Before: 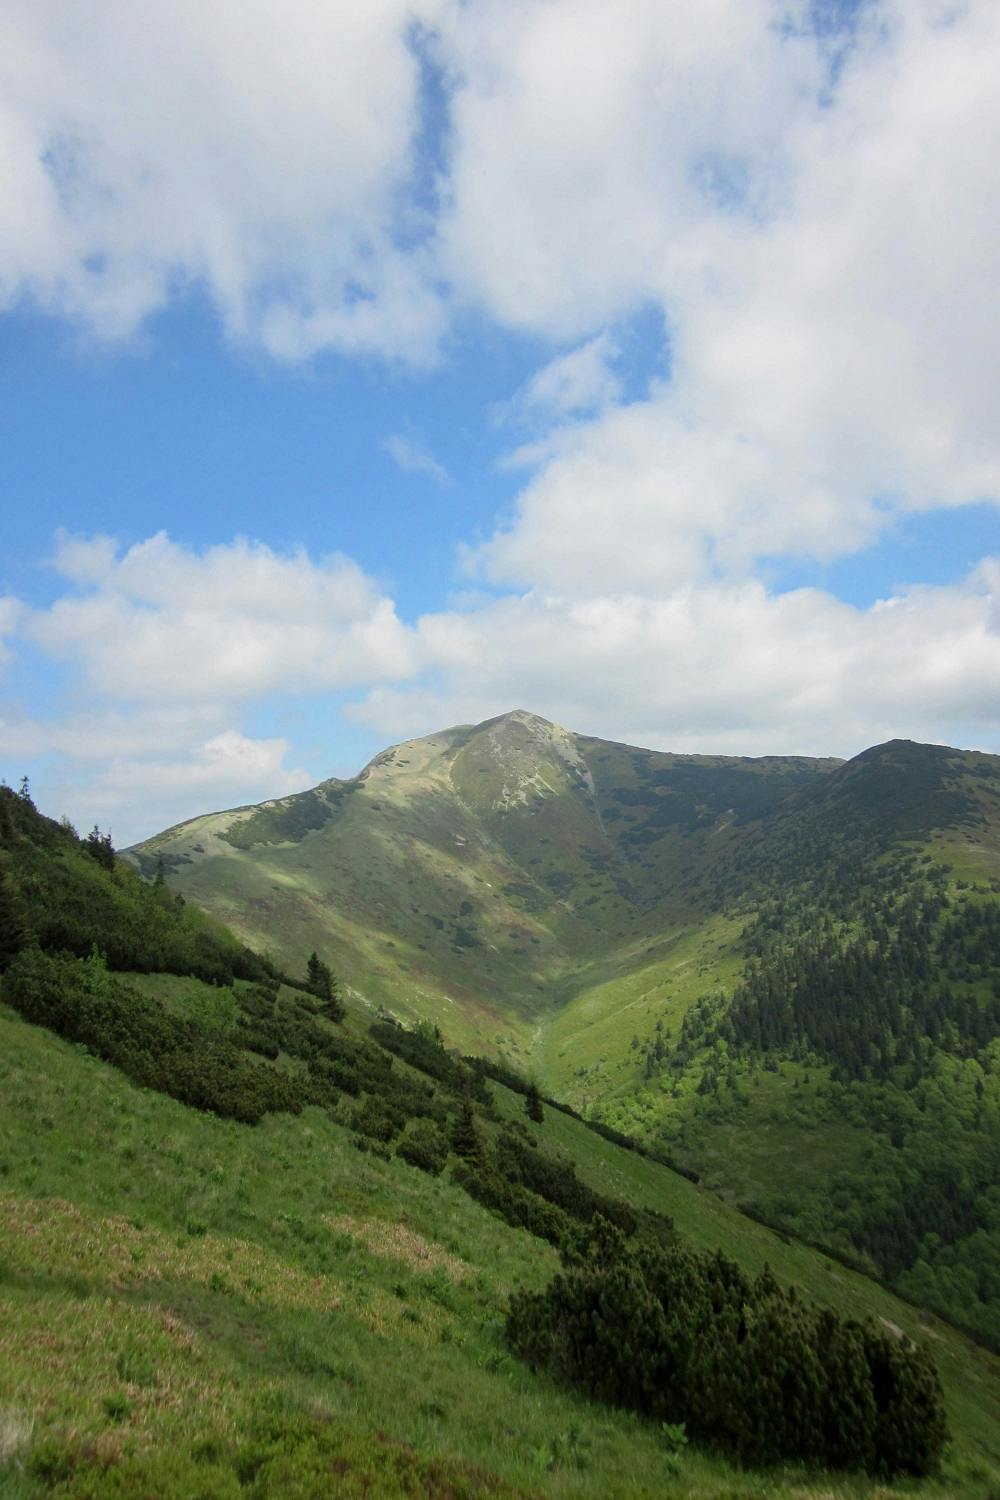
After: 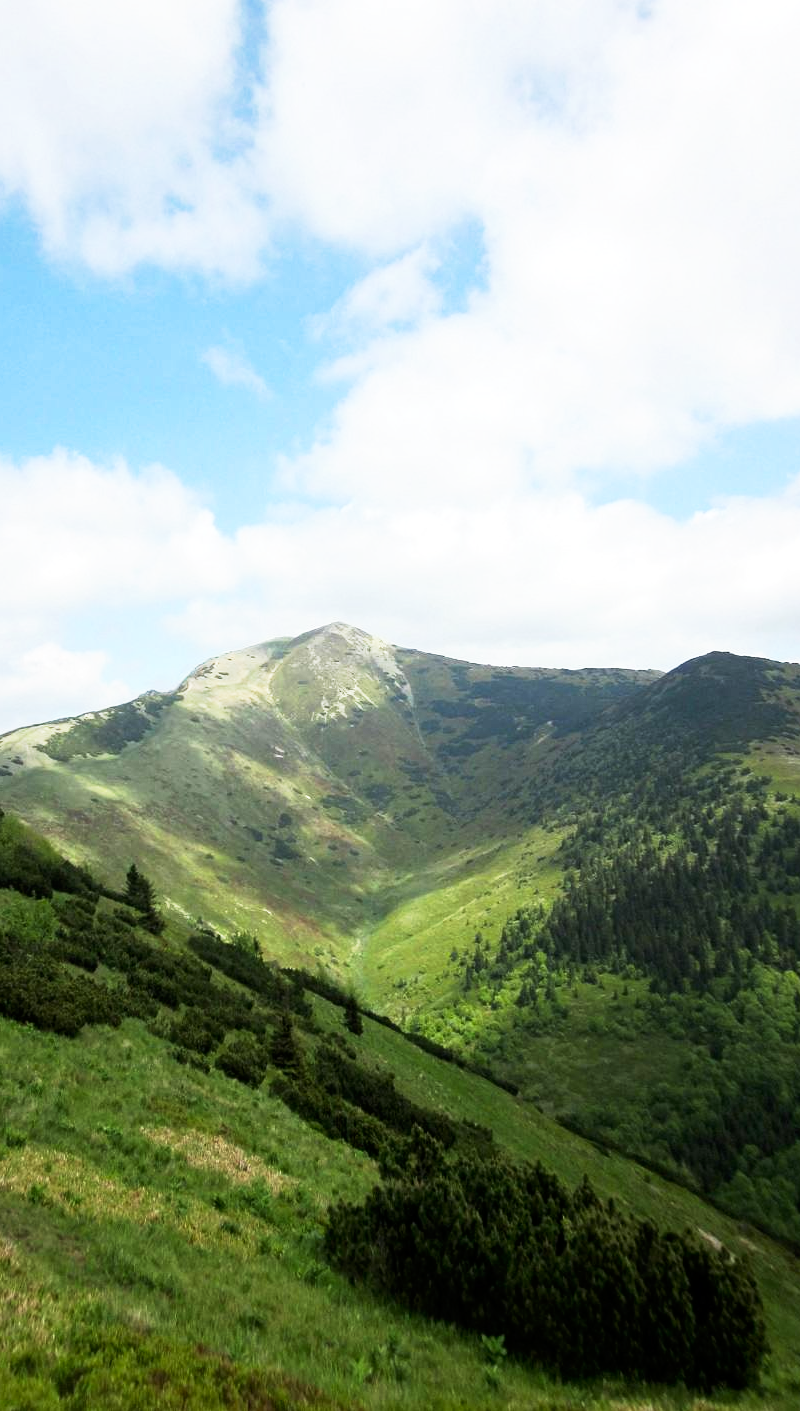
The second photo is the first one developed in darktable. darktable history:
tone equalizer: -8 EV -0.408 EV, -7 EV -0.393 EV, -6 EV -0.335 EV, -5 EV -0.193 EV, -3 EV 0.205 EV, -2 EV 0.338 EV, -1 EV 0.381 EV, +0 EV 0.392 EV, edges refinement/feathering 500, mask exposure compensation -1.57 EV, preserve details no
crop and rotate: left 18.185%, top 5.892%, right 1.789%
base curve: curves: ch0 [(0, 0) (0.005, 0.002) (0.193, 0.295) (0.399, 0.664) (0.75, 0.928) (1, 1)], preserve colors none
